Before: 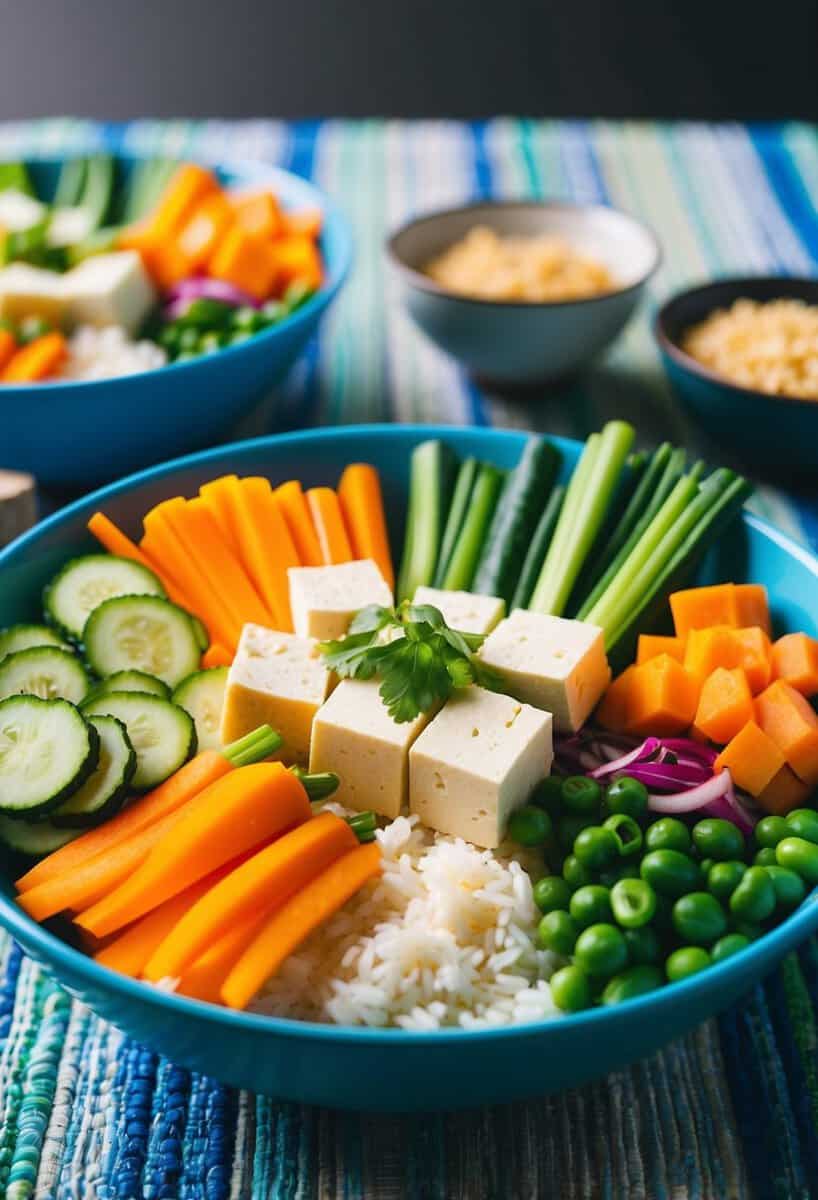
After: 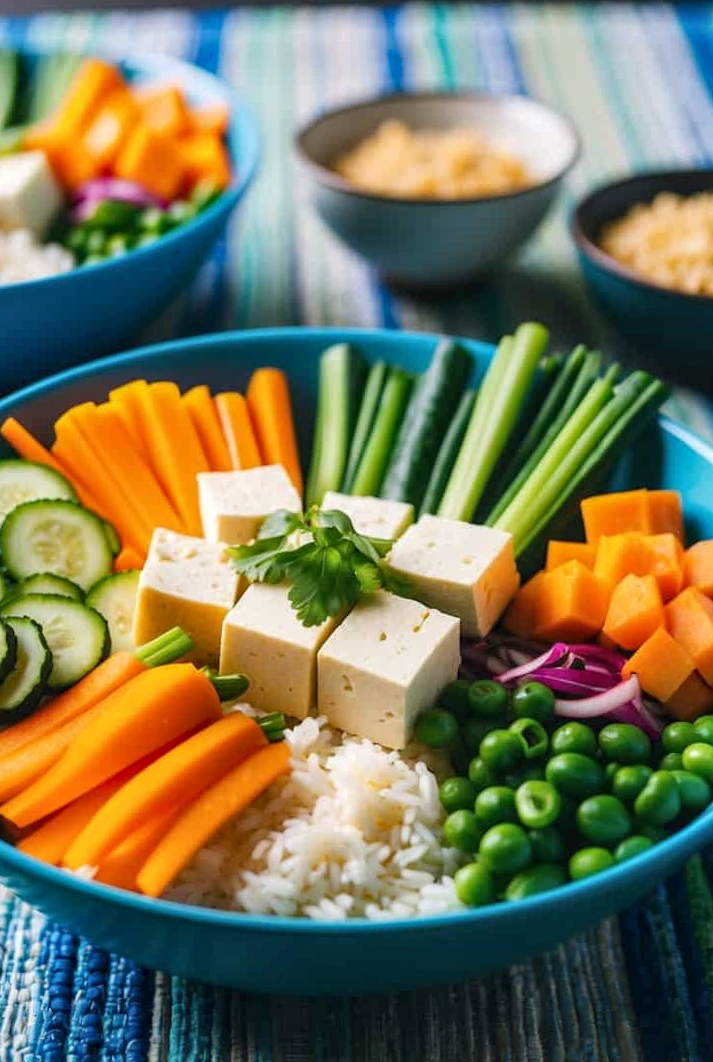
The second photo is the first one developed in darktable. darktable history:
local contrast: on, module defaults
rotate and perspective: rotation 0.074°, lens shift (vertical) 0.096, lens shift (horizontal) -0.041, crop left 0.043, crop right 0.952, crop top 0.024, crop bottom 0.979
crop and rotate: left 8.262%, top 9.226%
